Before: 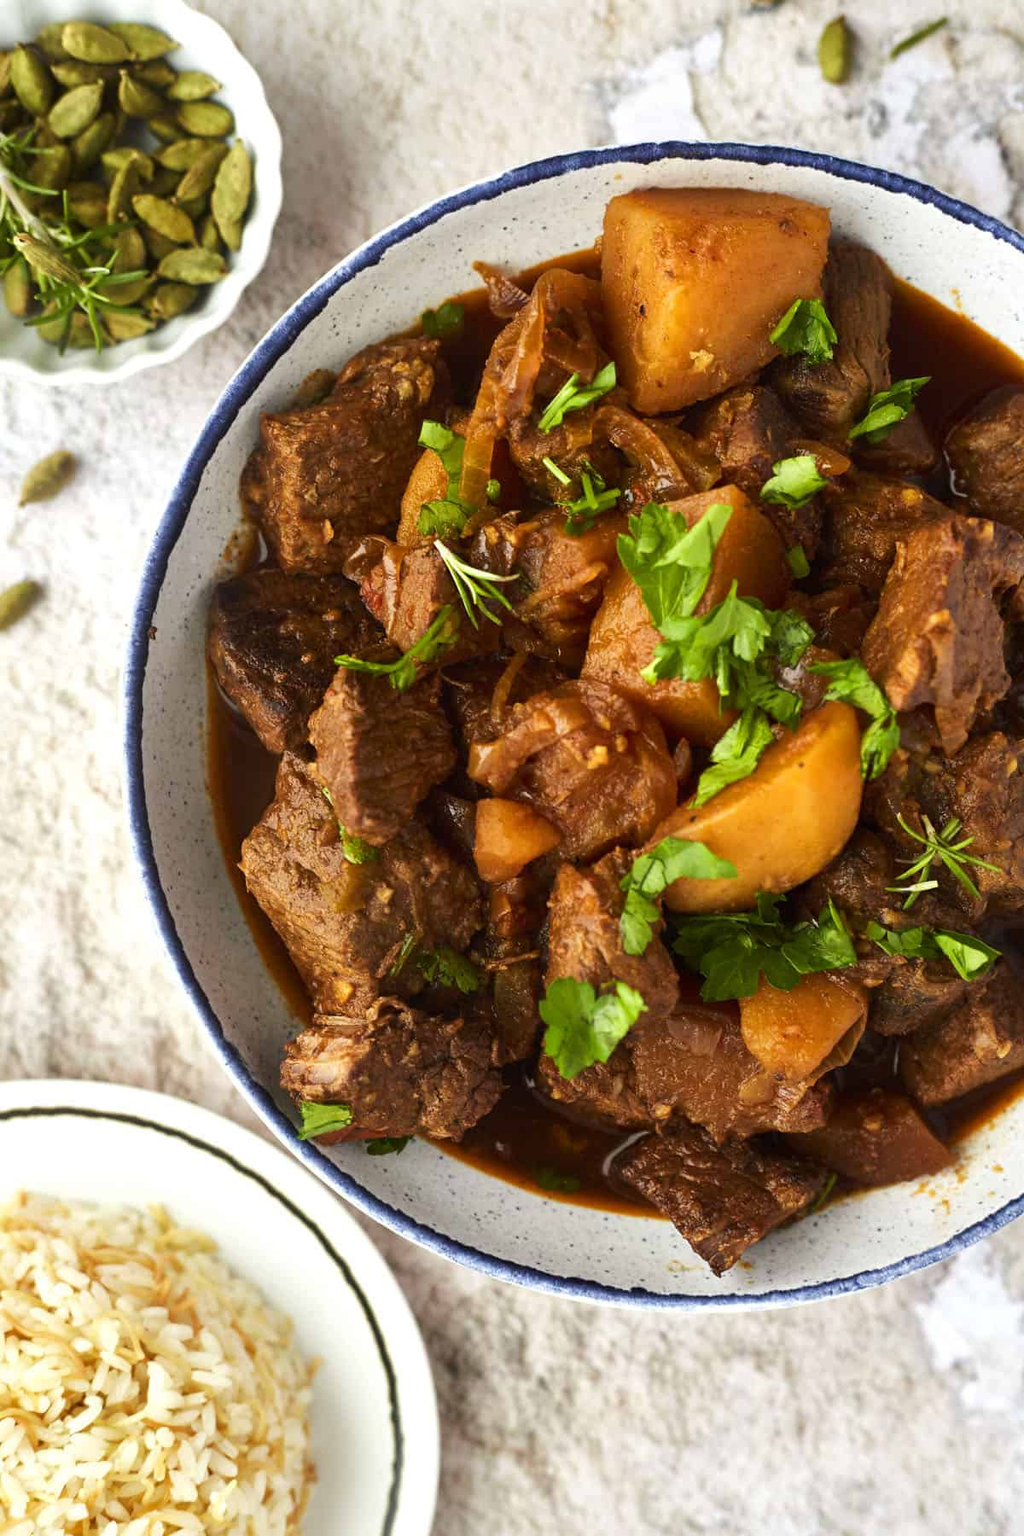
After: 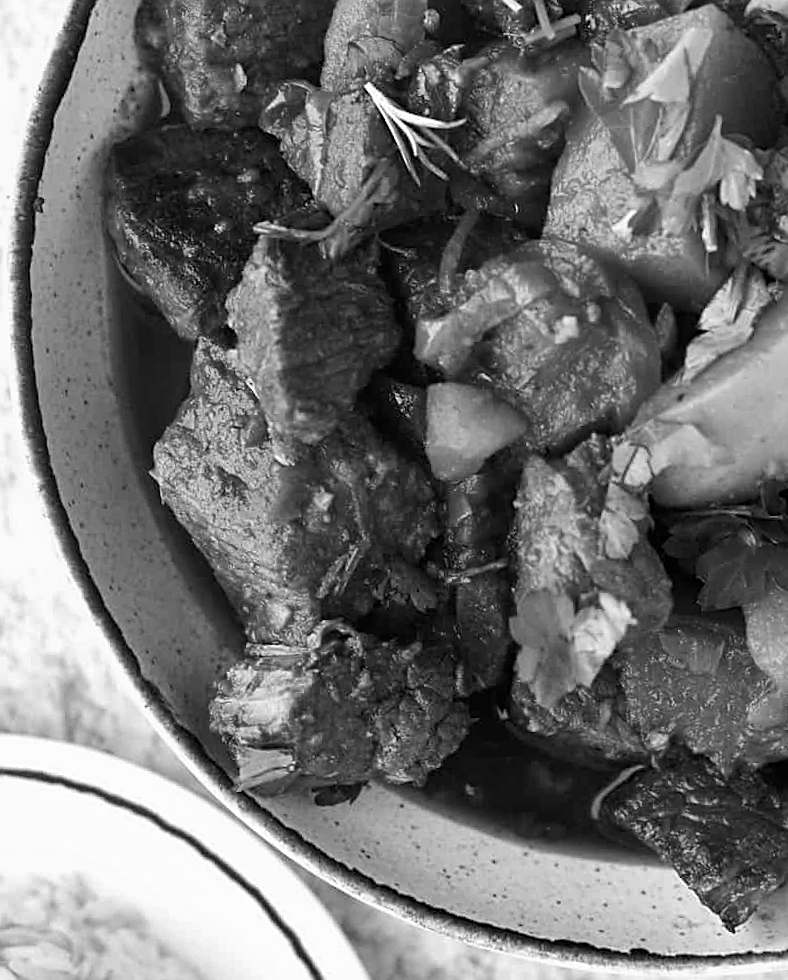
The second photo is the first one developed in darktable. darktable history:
sharpen: on, module defaults
rotate and perspective: rotation -2.29°, automatic cropping off
crop: left 13.312%, top 31.28%, right 24.627%, bottom 15.582%
monochrome: a -6.99, b 35.61, size 1.4
